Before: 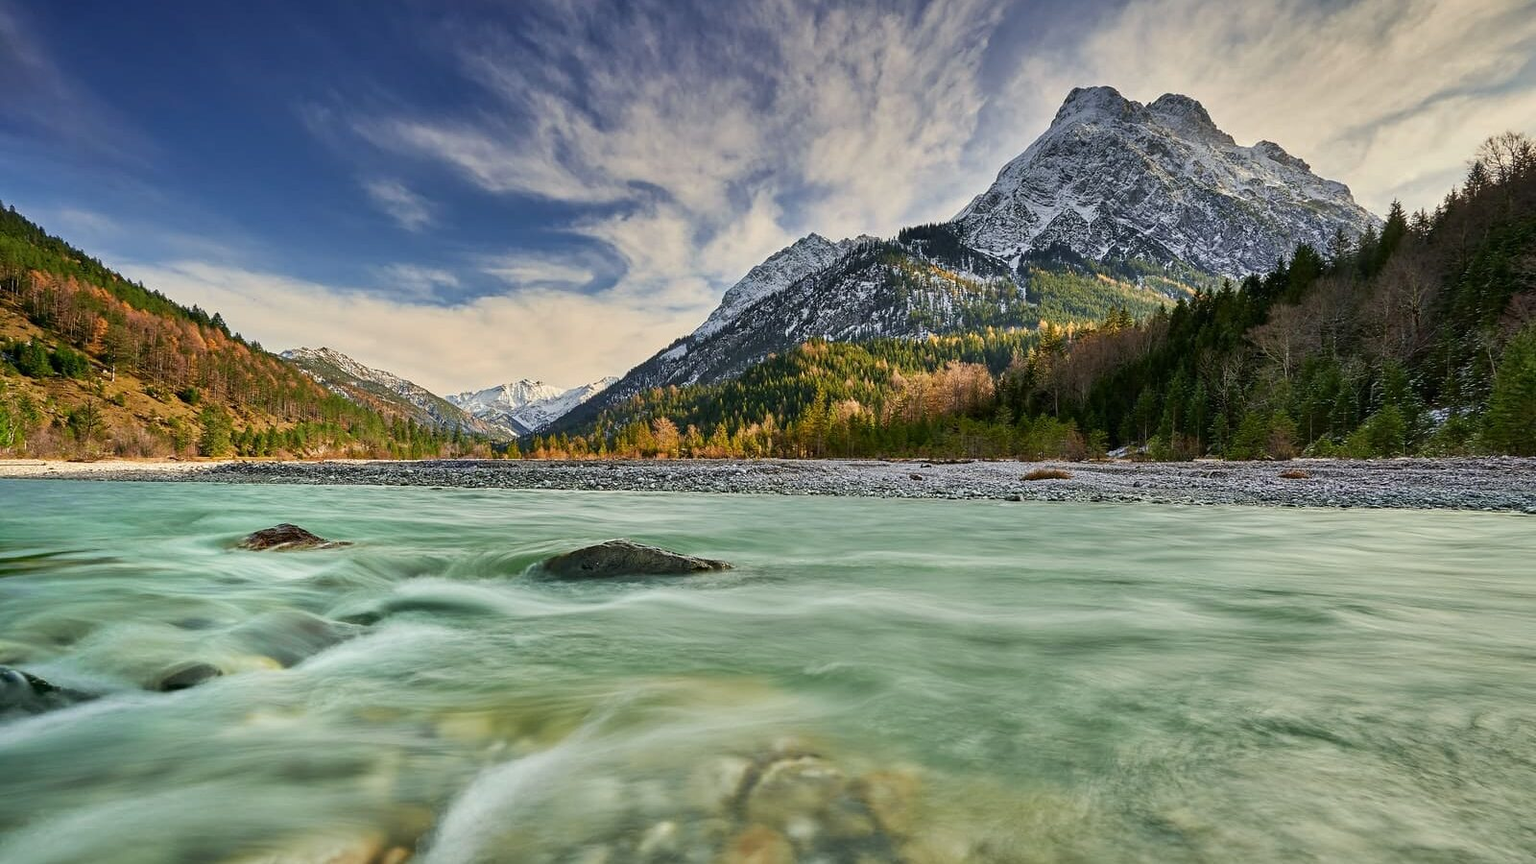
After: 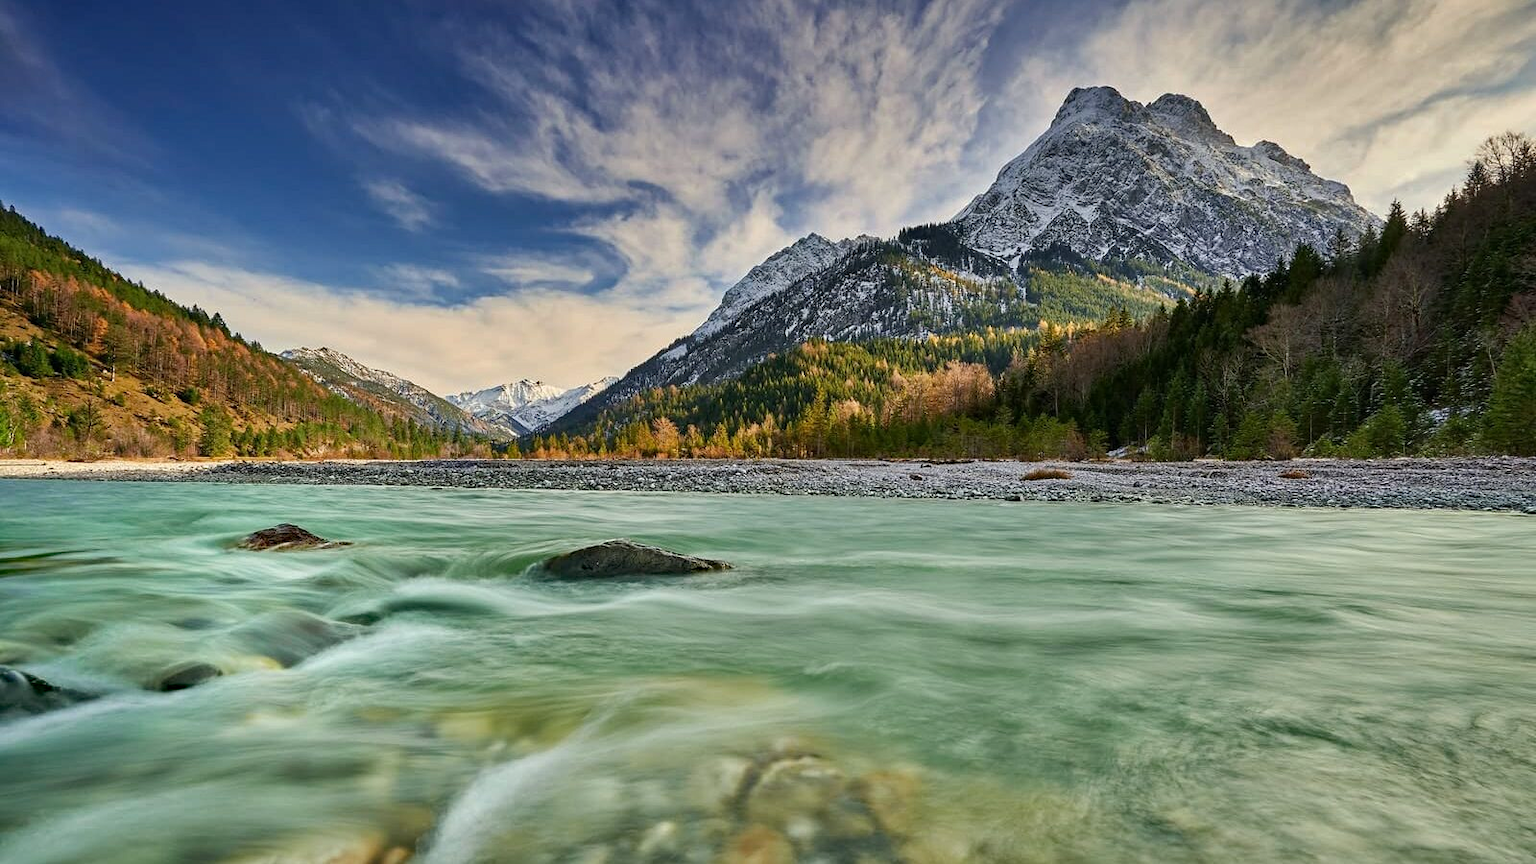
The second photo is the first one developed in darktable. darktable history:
haze removal: compatibility mode true, adaptive false
white balance: emerald 1
